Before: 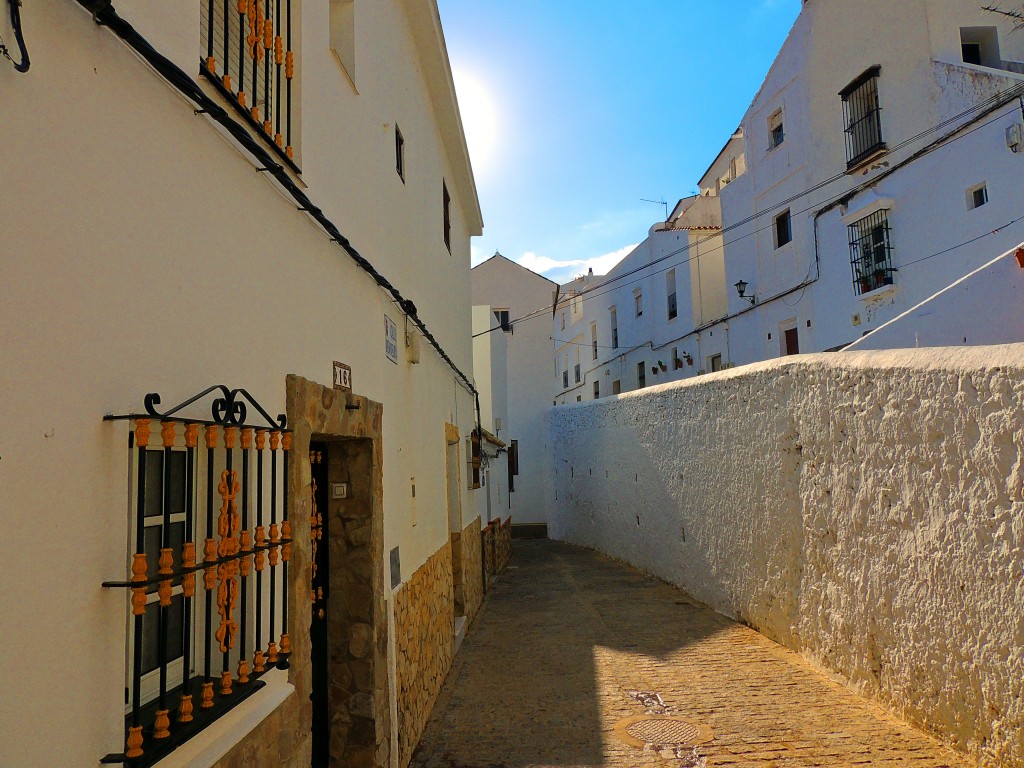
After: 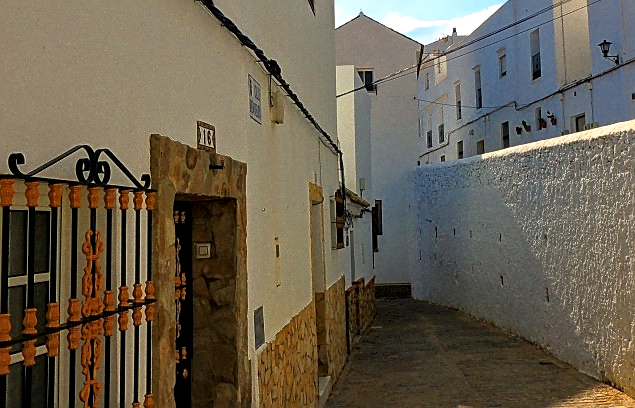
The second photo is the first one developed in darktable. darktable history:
local contrast: on, module defaults
crop: left 13.312%, top 31.28%, right 24.627%, bottom 15.582%
exposure: compensate highlight preservation false
base curve: curves: ch0 [(0, 0) (0.257, 0.25) (0.482, 0.586) (0.757, 0.871) (1, 1)]
sharpen: on, module defaults
